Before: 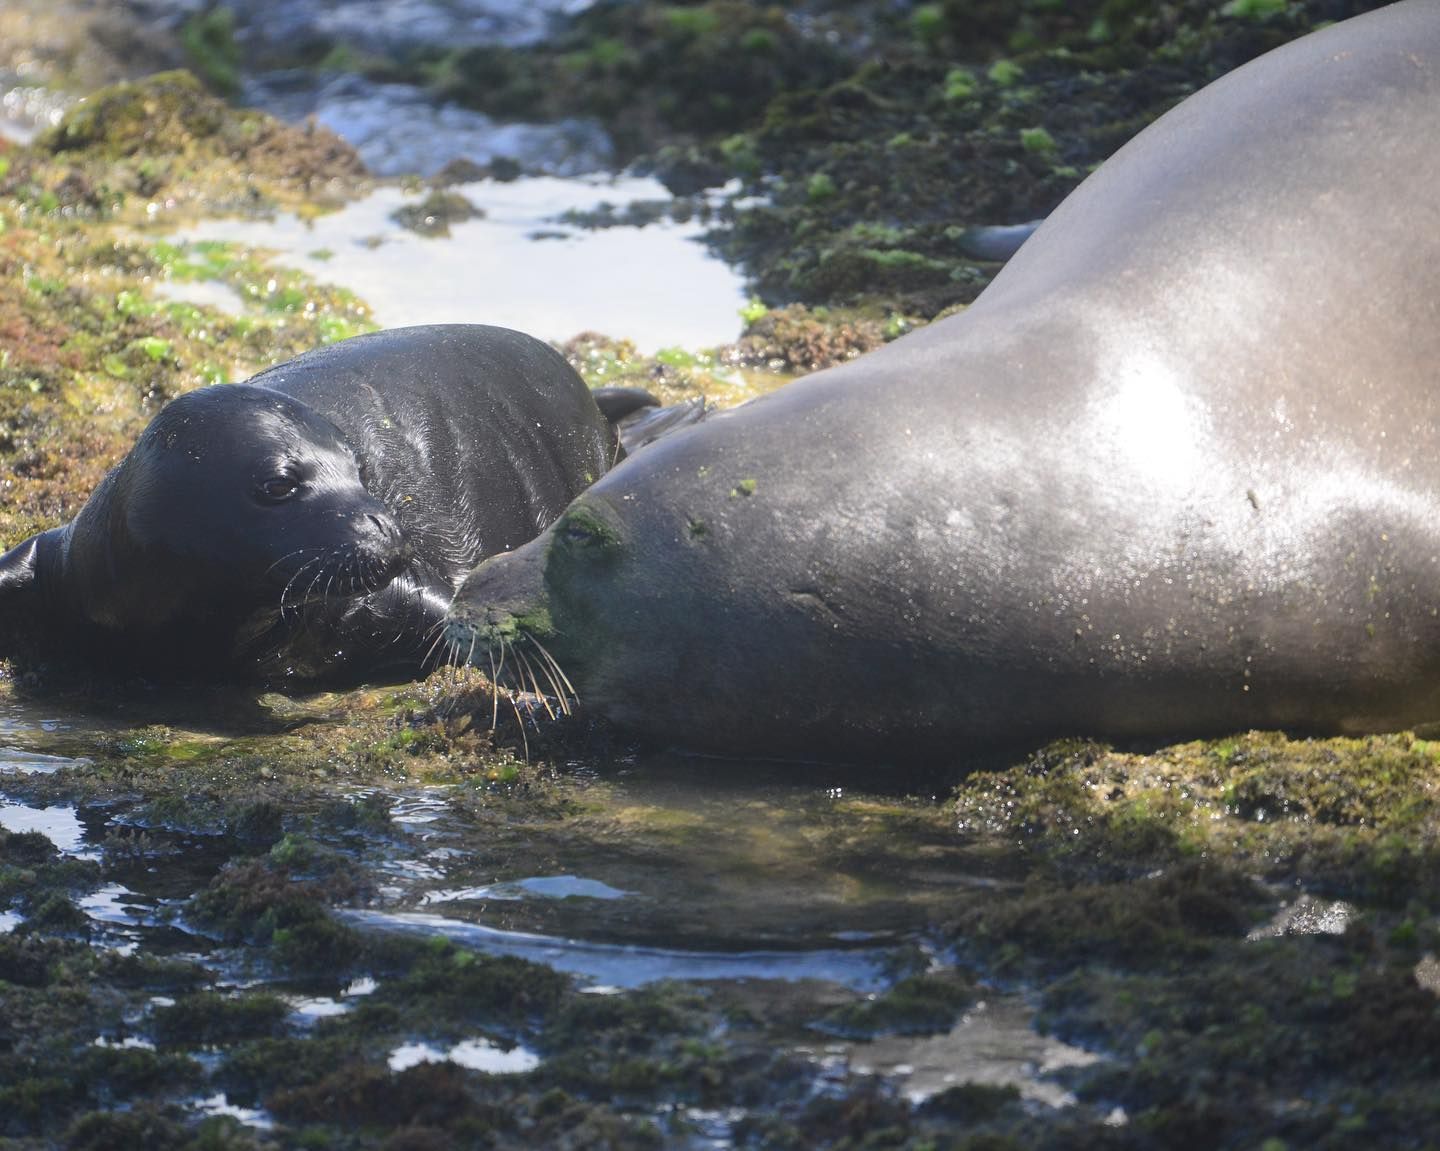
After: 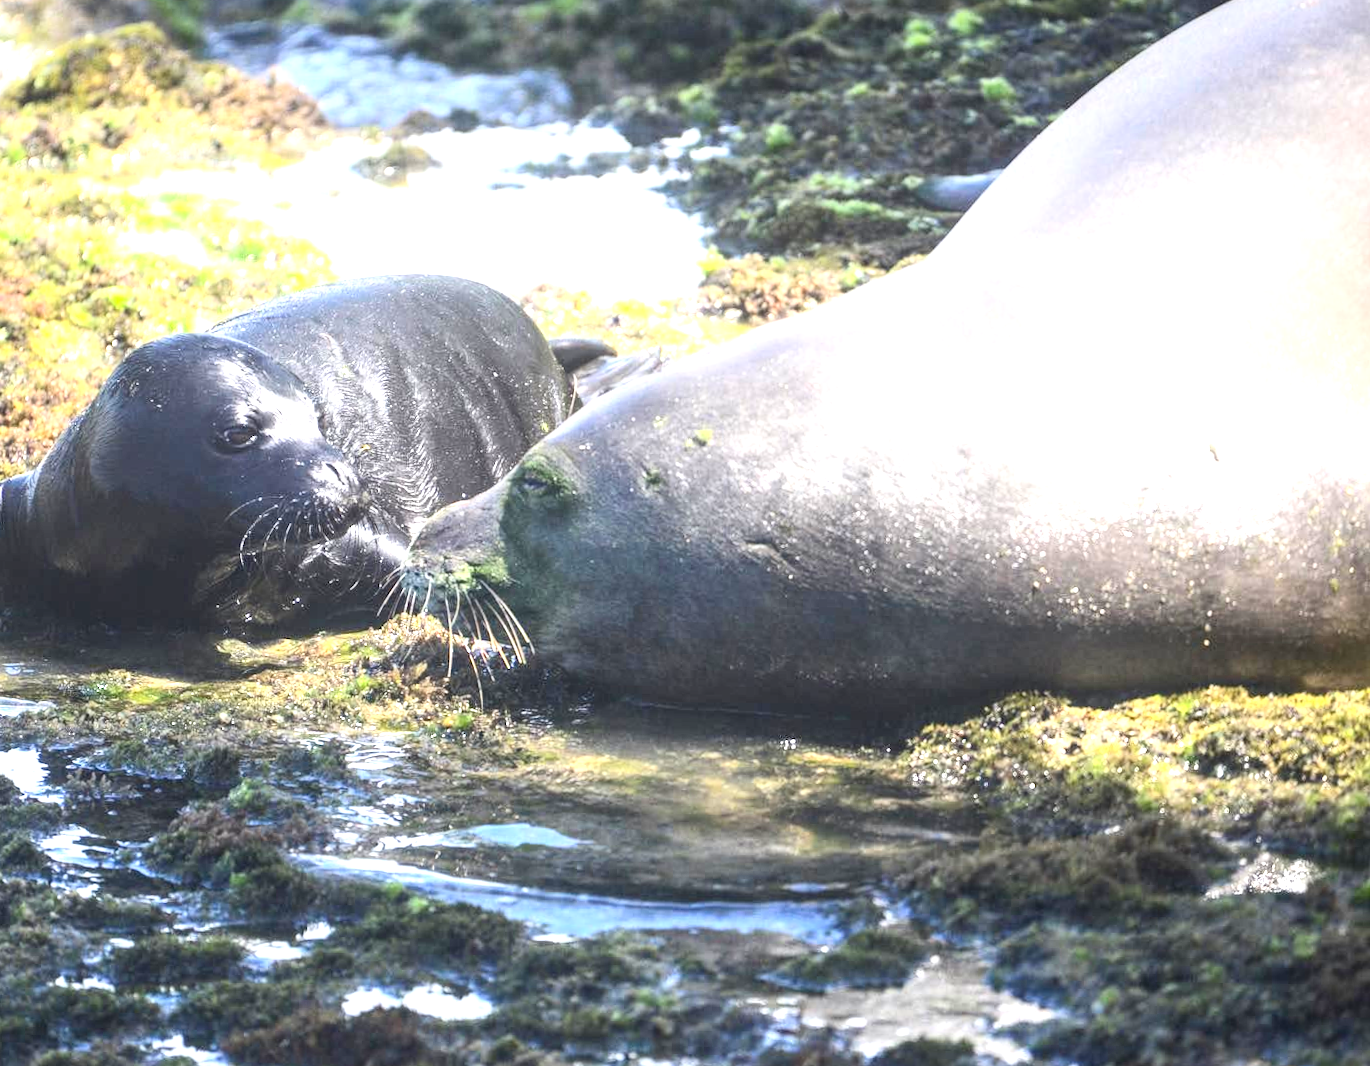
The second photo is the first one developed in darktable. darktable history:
crop and rotate: angle -1.69°
exposure: black level correction 0.001, exposure 1.05 EV, compensate exposure bias true, compensate highlight preservation false
rotate and perspective: rotation -1.32°, lens shift (horizontal) -0.031, crop left 0.015, crop right 0.985, crop top 0.047, crop bottom 0.982
contrast brightness saturation: contrast 0.2, brightness 0.16, saturation 0.22
local contrast: detail 150%
